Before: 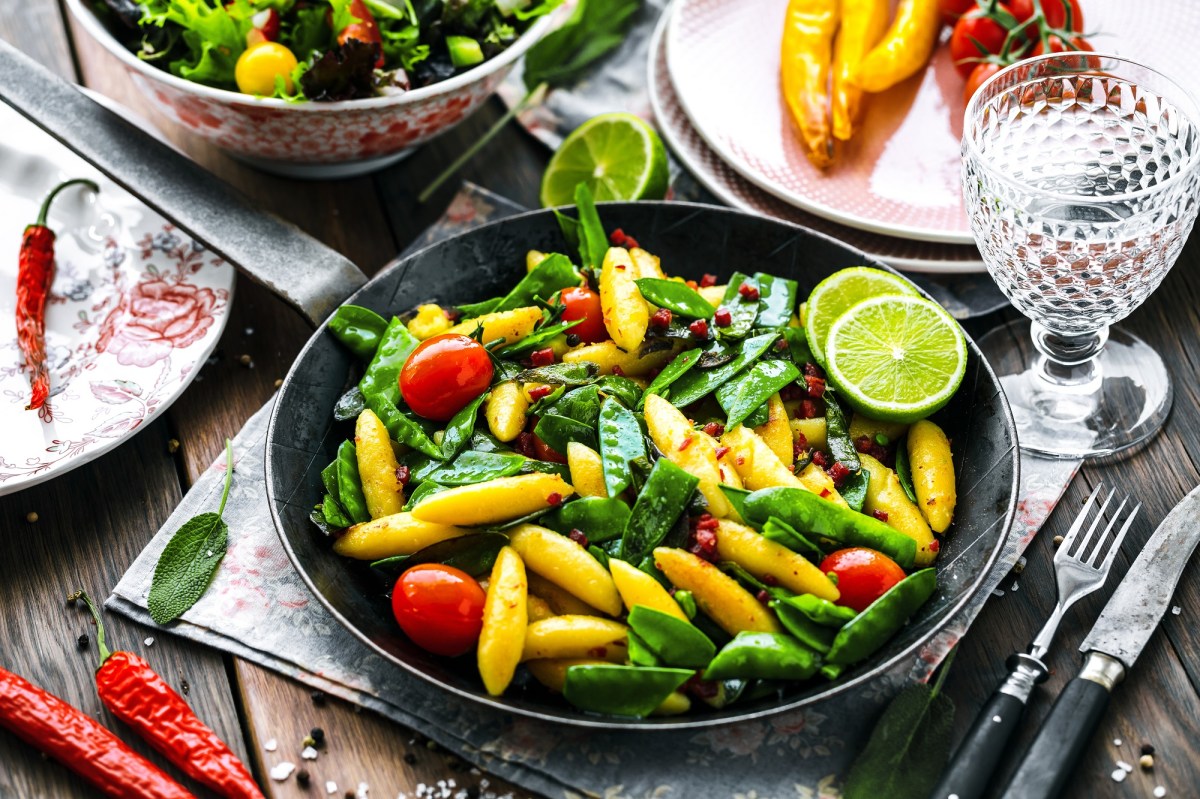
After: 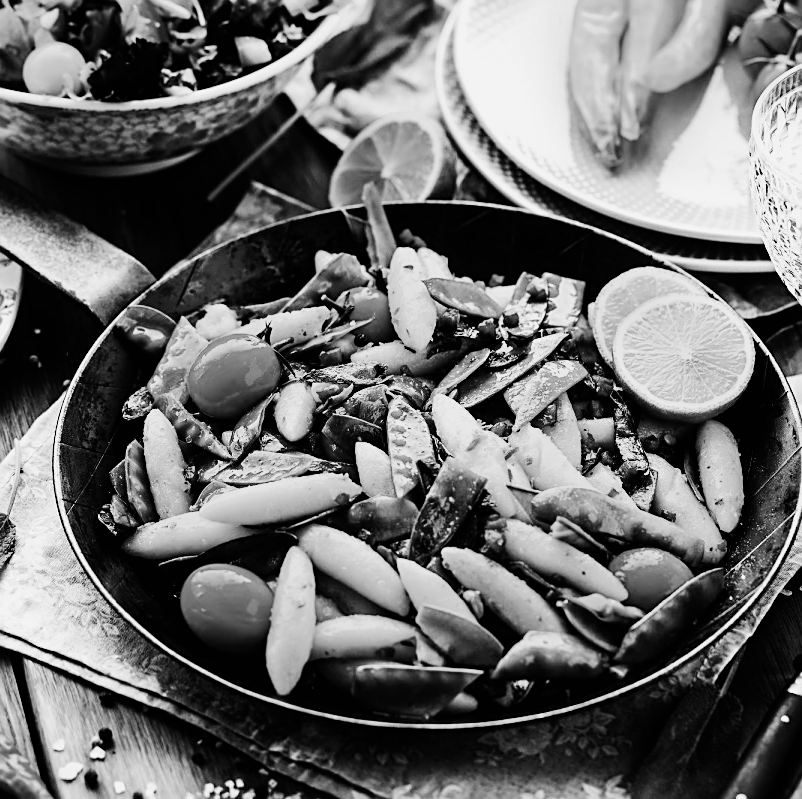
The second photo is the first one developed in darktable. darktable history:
crop and rotate: left 17.732%, right 15.423%
exposure: black level correction -0.003, exposure 0.04 EV, compensate highlight preservation false
filmic rgb: black relative exposure -7.65 EV, white relative exposure 4.56 EV, hardness 3.61
sharpen: on, module defaults
monochrome: size 1
tone equalizer: -8 EV -1.08 EV, -7 EV -1.01 EV, -6 EV -0.867 EV, -5 EV -0.578 EV, -3 EV 0.578 EV, -2 EV 0.867 EV, -1 EV 1.01 EV, +0 EV 1.08 EV, edges refinement/feathering 500, mask exposure compensation -1.57 EV, preserve details no
